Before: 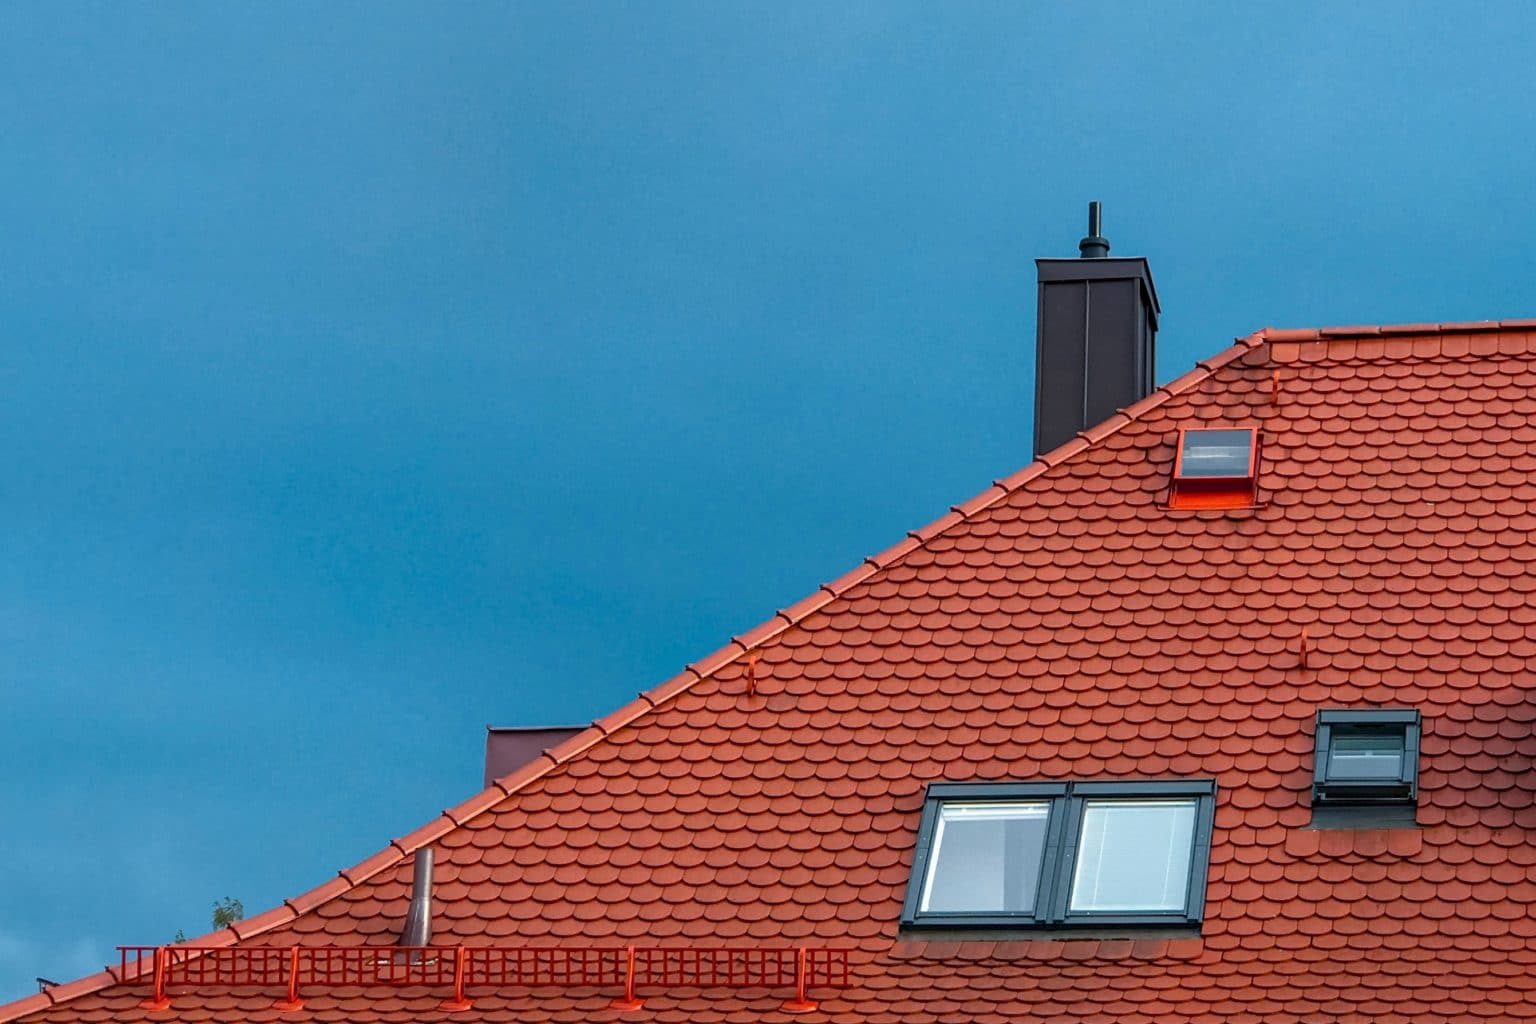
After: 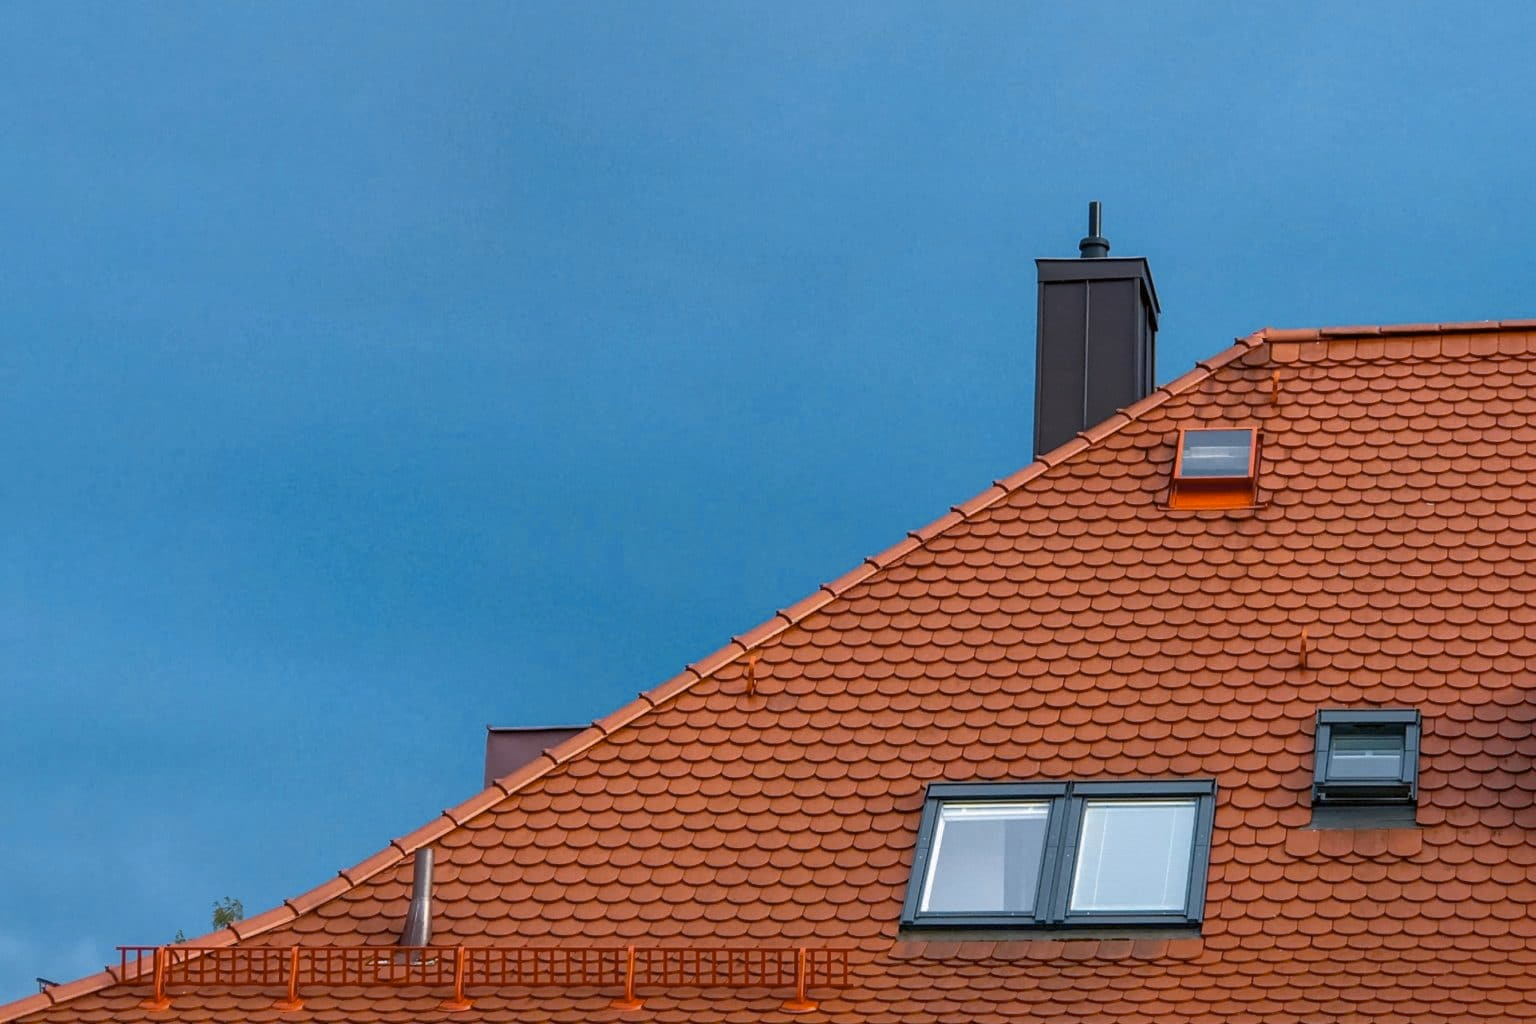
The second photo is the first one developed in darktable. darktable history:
white balance: emerald 1
color correction: highlights a* 3.12, highlights b* -1.55, shadows a* -0.101, shadows b* 2.52, saturation 0.98
color contrast: green-magenta contrast 0.8, blue-yellow contrast 1.1, unbound 0
shadows and highlights: on, module defaults
